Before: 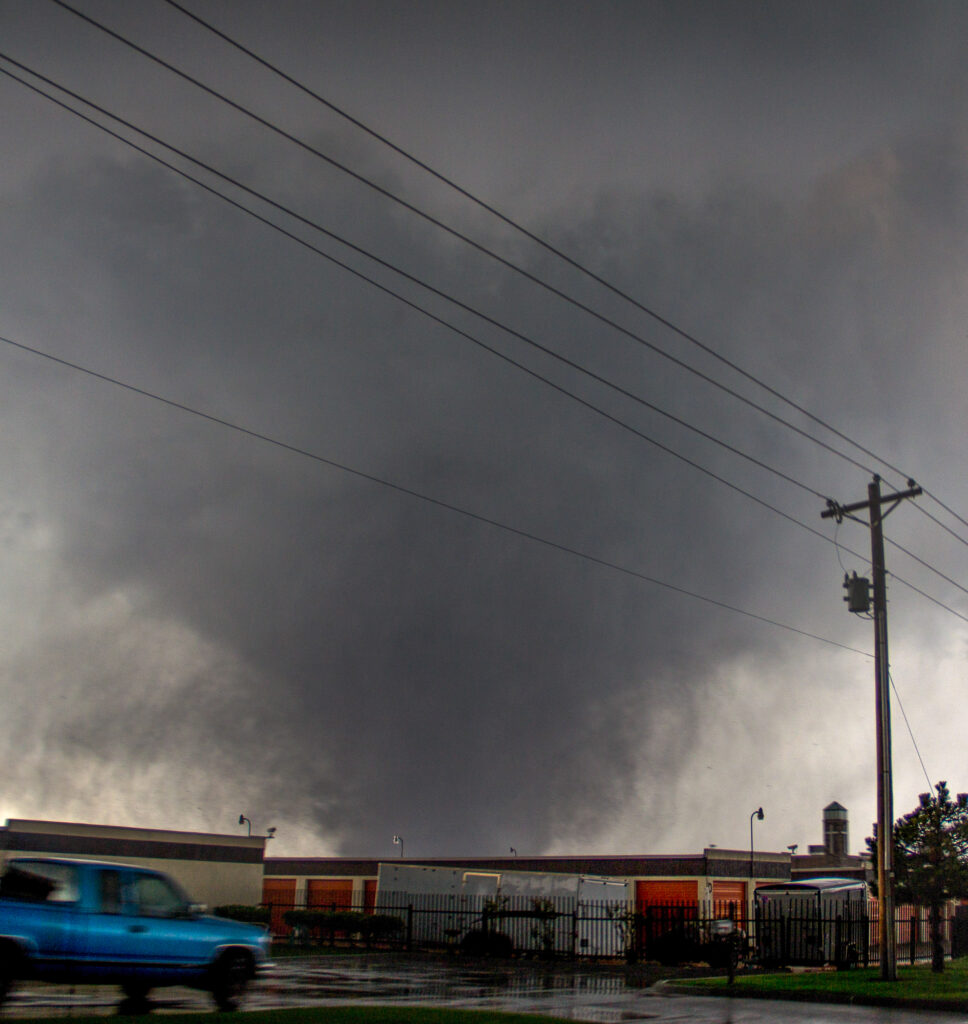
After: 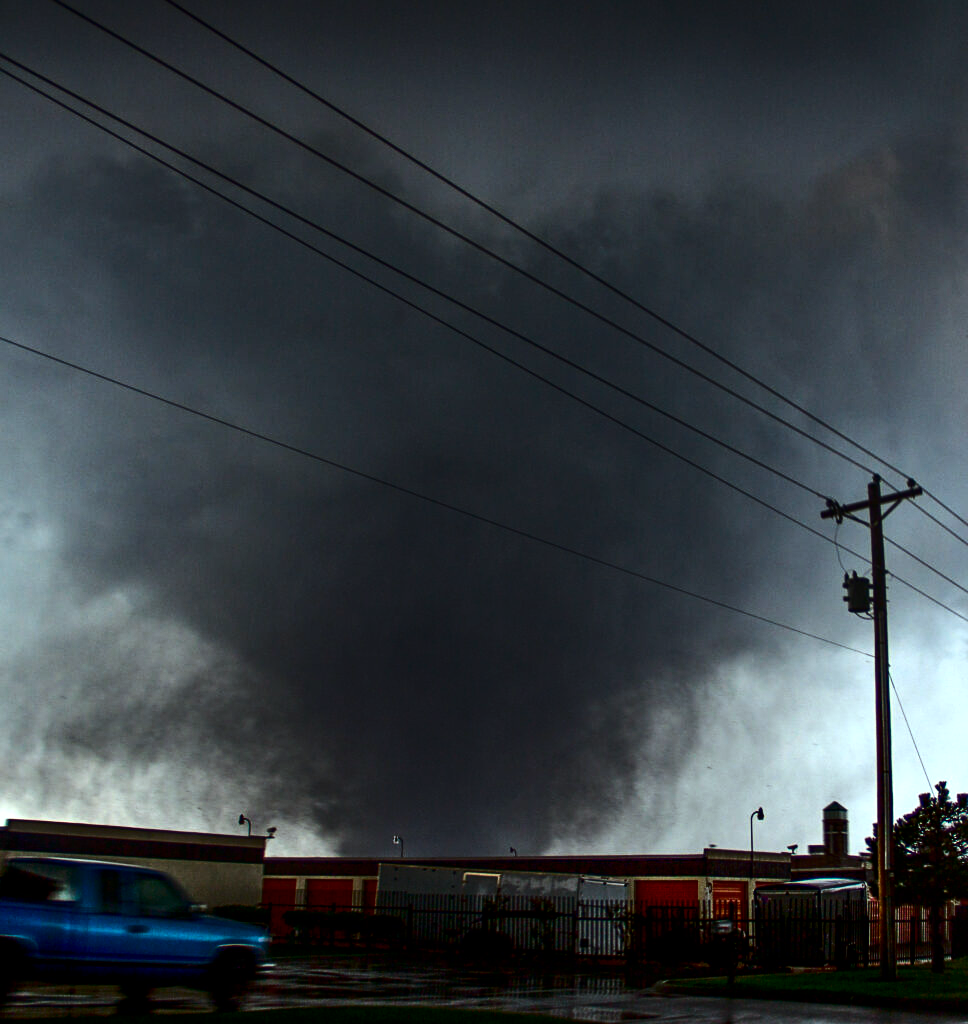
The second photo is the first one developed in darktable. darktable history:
contrast brightness saturation: contrast 0.186, brightness -0.242, saturation 0.106
sharpen: amount 0.214
color correction: highlights a* -11.57, highlights b* -15.76
tone equalizer: -8 EV -0.435 EV, -7 EV -0.421 EV, -6 EV -0.331 EV, -5 EV -0.194 EV, -3 EV 0.252 EV, -2 EV 0.319 EV, -1 EV 0.4 EV, +0 EV 0.387 EV, edges refinement/feathering 500, mask exposure compensation -1.57 EV, preserve details no
